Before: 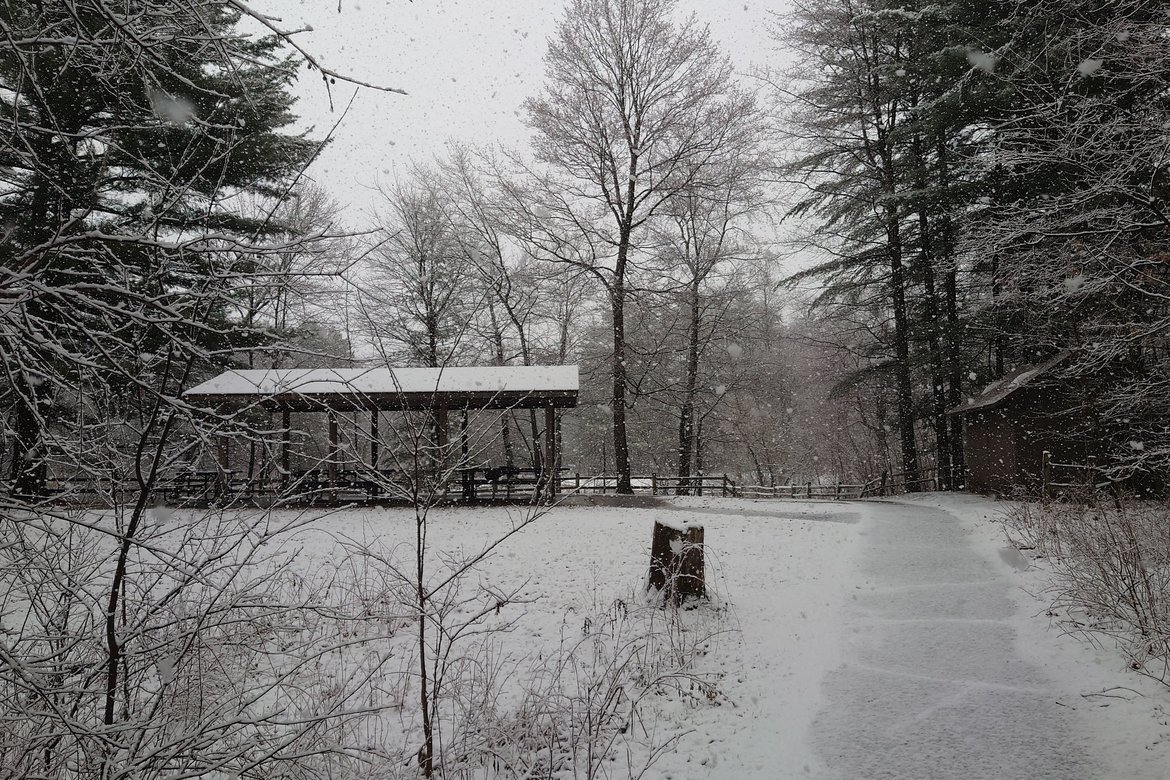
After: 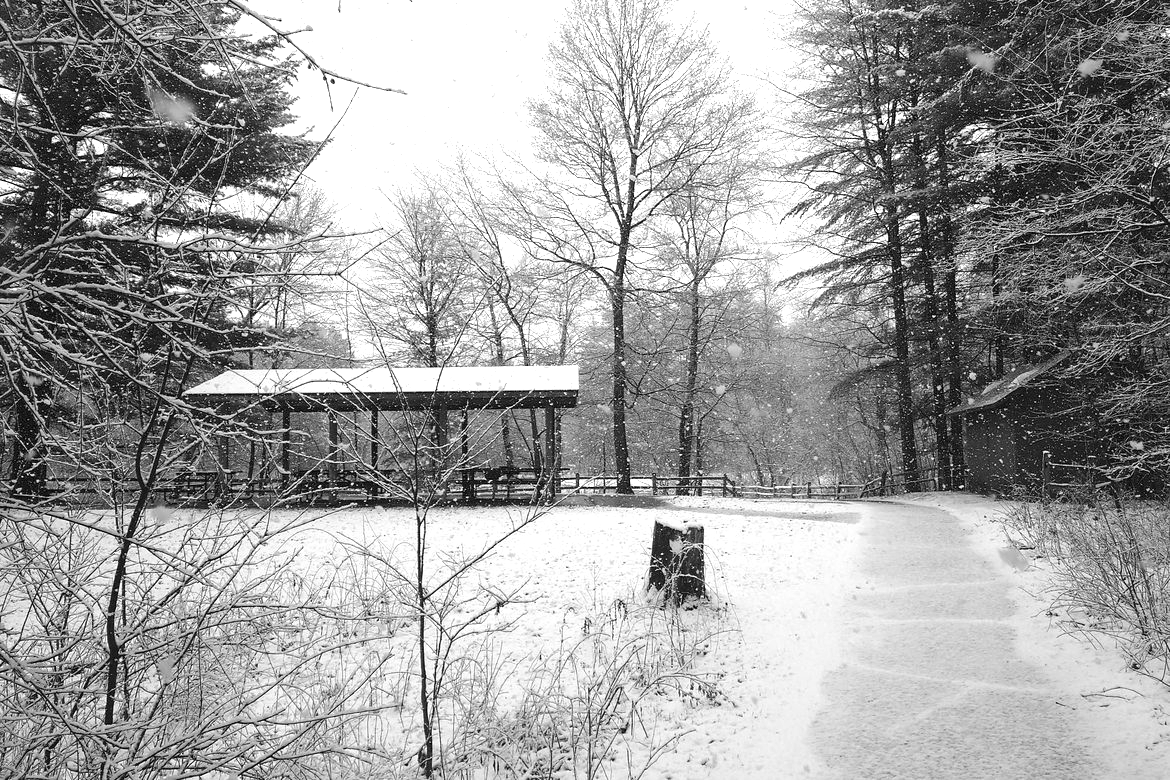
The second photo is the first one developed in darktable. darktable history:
exposure: black level correction 0, exposure 1.45 EV, compensate exposure bias true, compensate highlight preservation false
base curve: exposure shift 0, preserve colors none
monochrome: a 26.22, b 42.67, size 0.8
